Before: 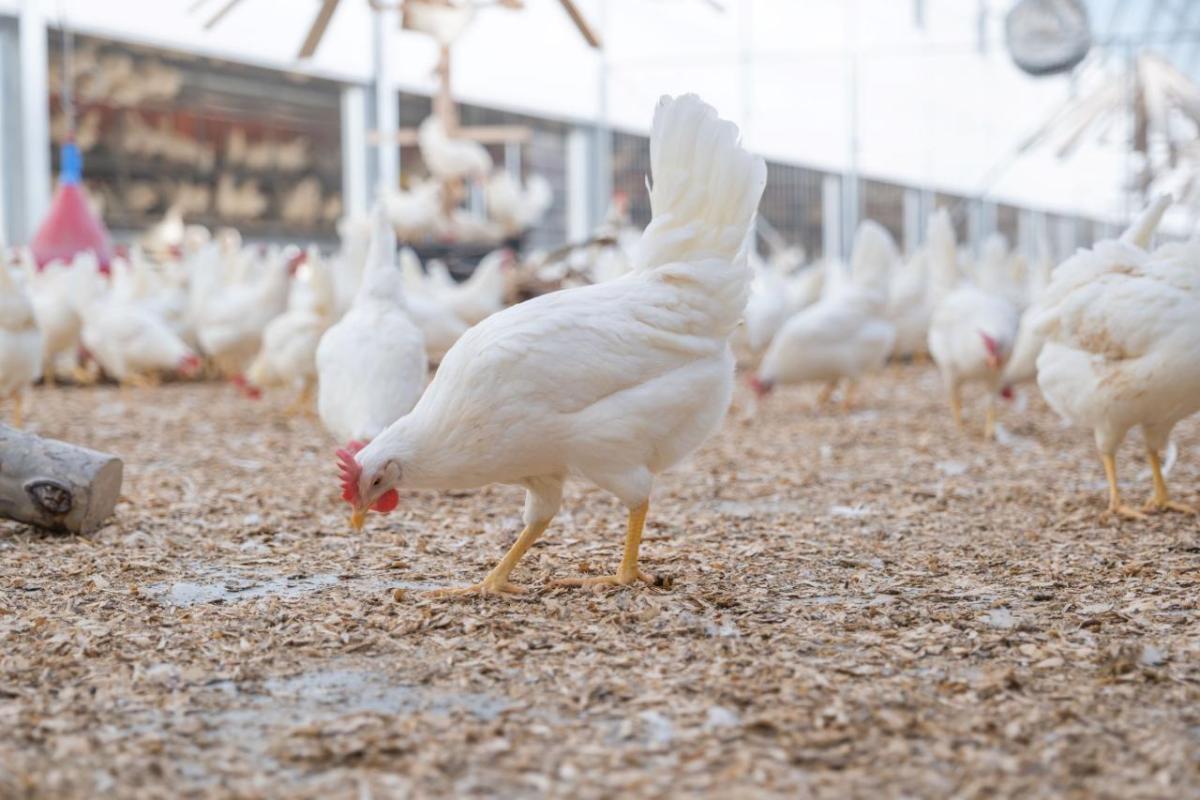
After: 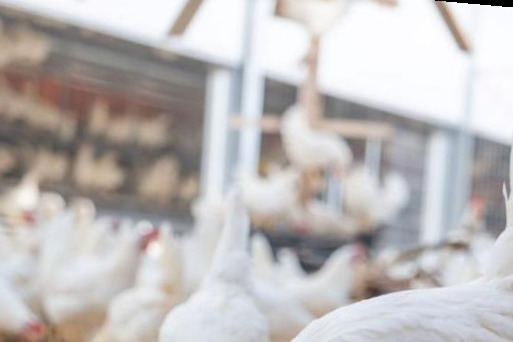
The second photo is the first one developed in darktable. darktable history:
crop: left 15.452%, top 5.459%, right 43.956%, bottom 56.62%
rotate and perspective: rotation 5.12°, automatic cropping off
